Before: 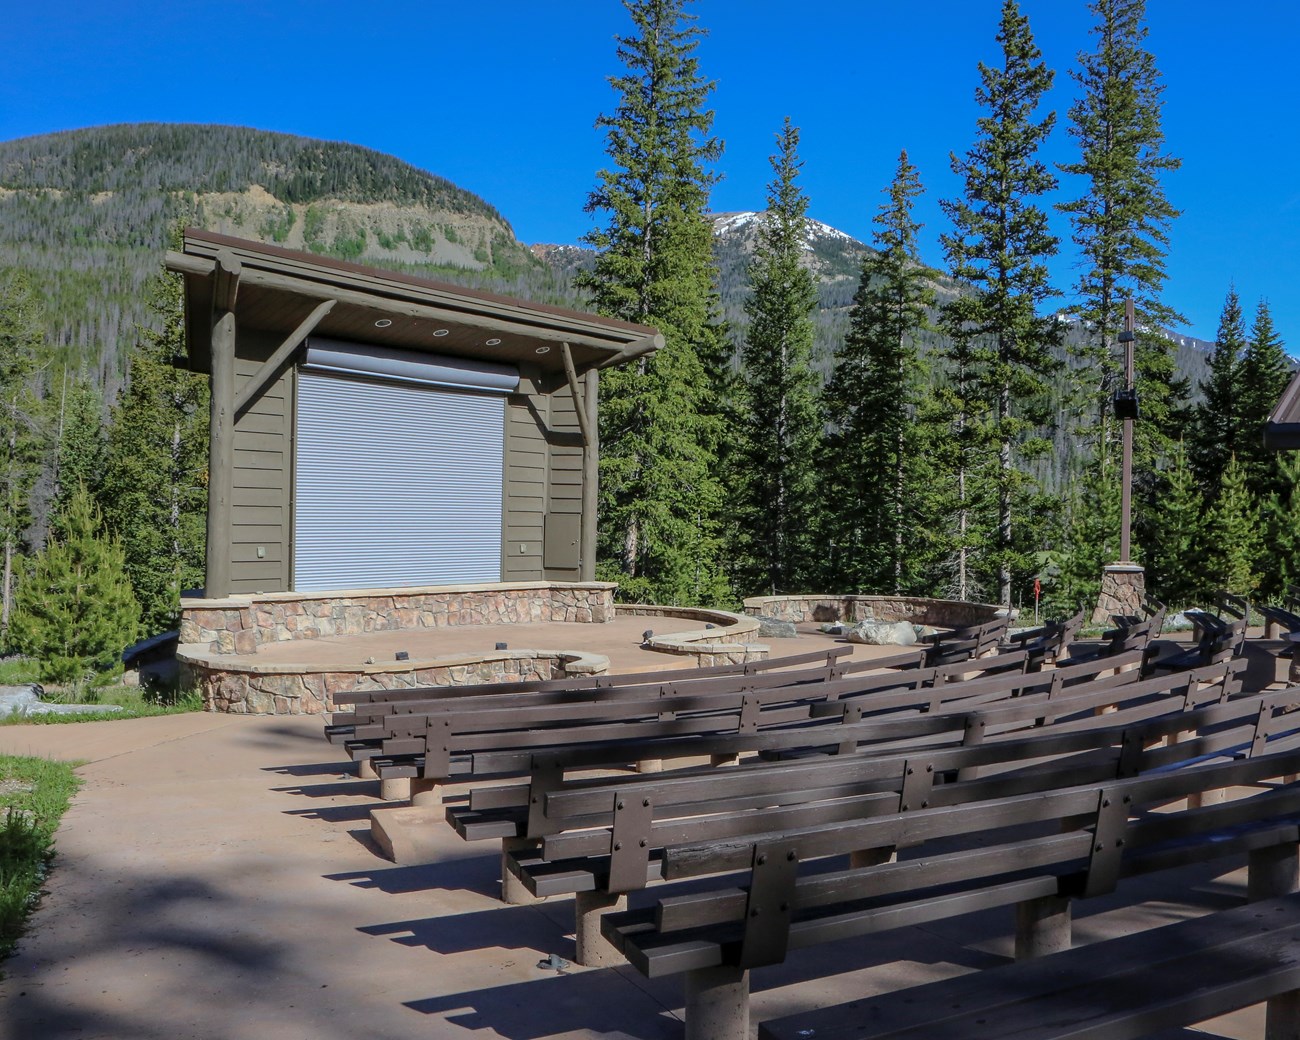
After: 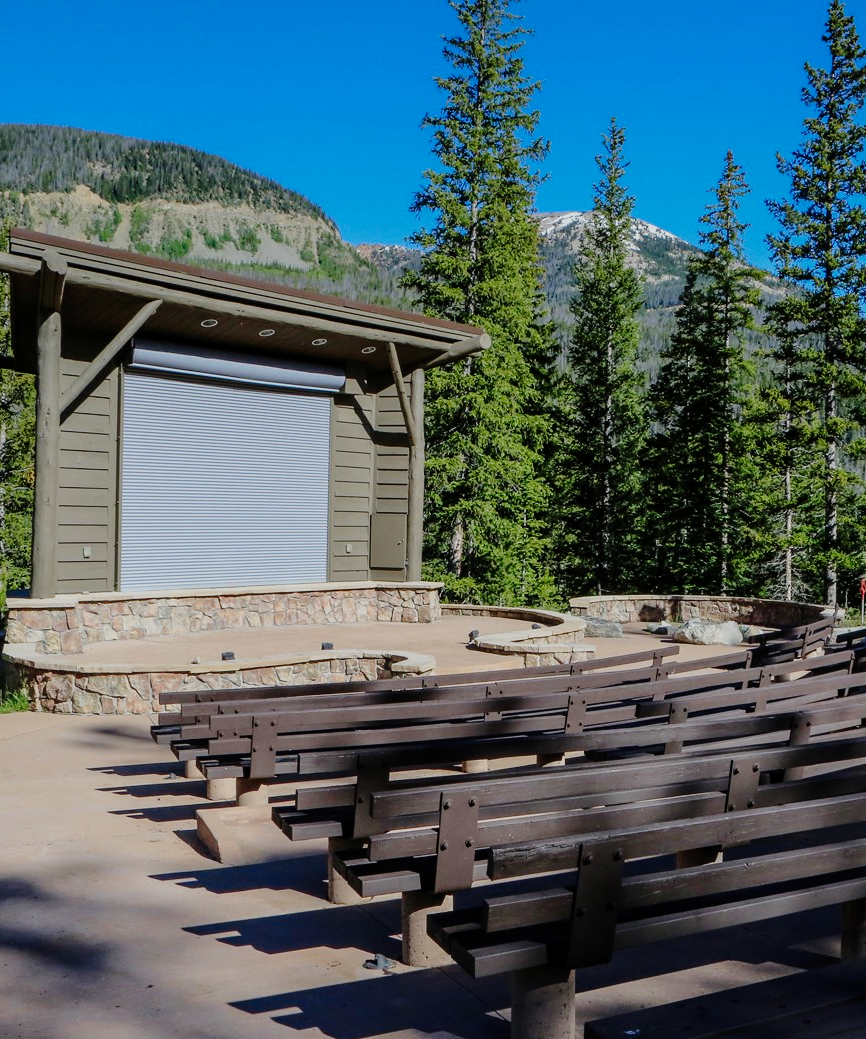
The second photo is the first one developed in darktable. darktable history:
crop and rotate: left 13.409%, right 19.924%
filmic rgb: white relative exposure 8 EV, threshold 3 EV, structure ↔ texture 100%, target black luminance 0%, hardness 2.44, latitude 76.53%, contrast 0.562, shadows ↔ highlights balance 0%, preserve chrominance no, color science v4 (2020), iterations of high-quality reconstruction 10, type of noise poissonian, enable highlight reconstruction true
tone curve: curves: ch0 [(0, 0) (0.003, 0.003) (0.011, 0.006) (0.025, 0.01) (0.044, 0.016) (0.069, 0.02) (0.1, 0.025) (0.136, 0.034) (0.177, 0.051) (0.224, 0.08) (0.277, 0.131) (0.335, 0.209) (0.399, 0.328) (0.468, 0.47) (0.543, 0.629) (0.623, 0.788) (0.709, 0.903) (0.801, 0.965) (0.898, 0.989) (1, 1)], preserve colors none
